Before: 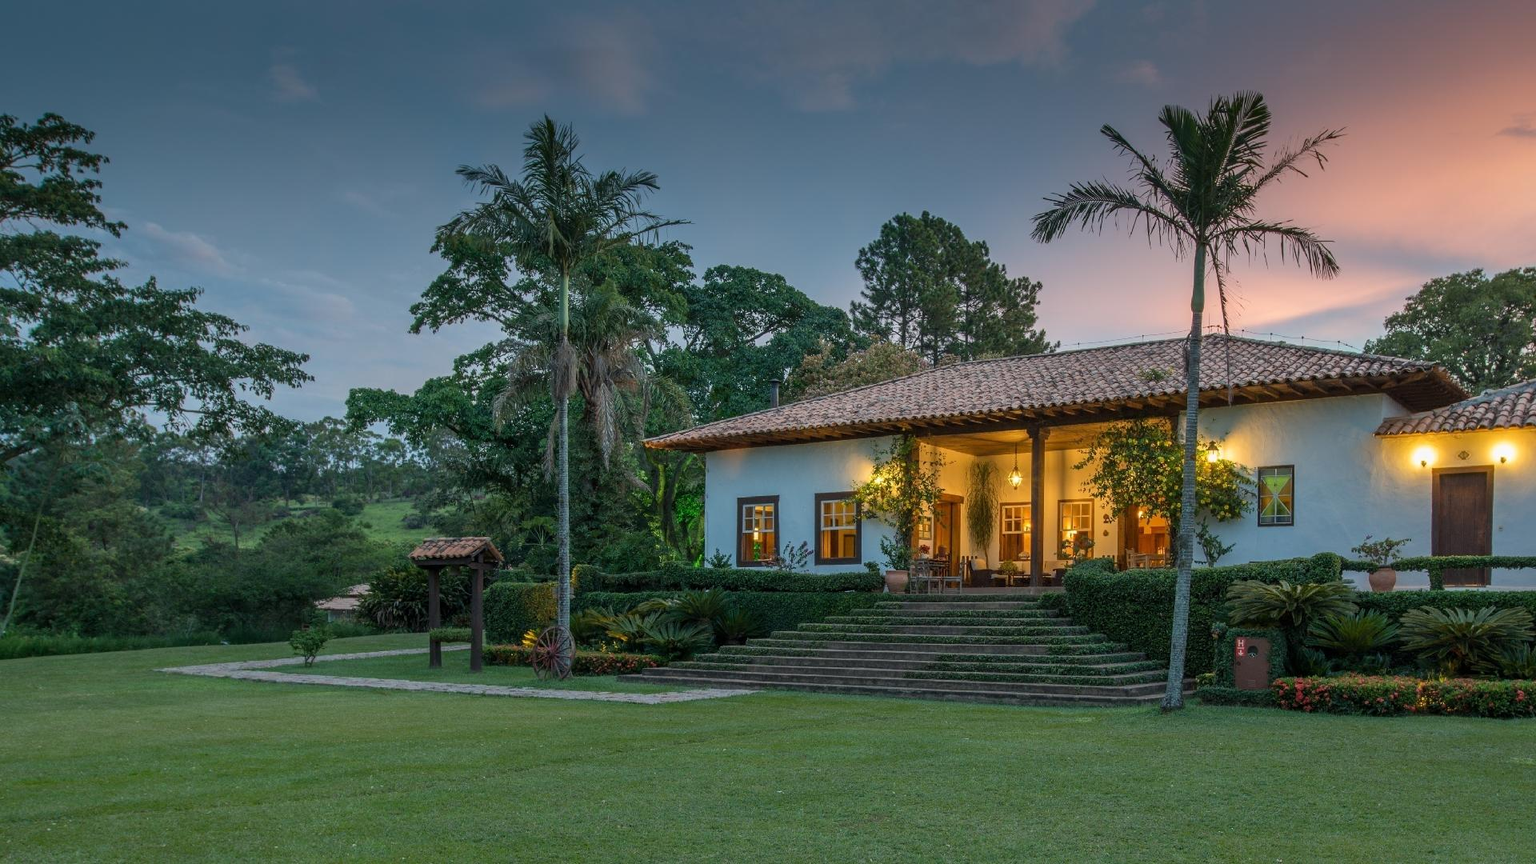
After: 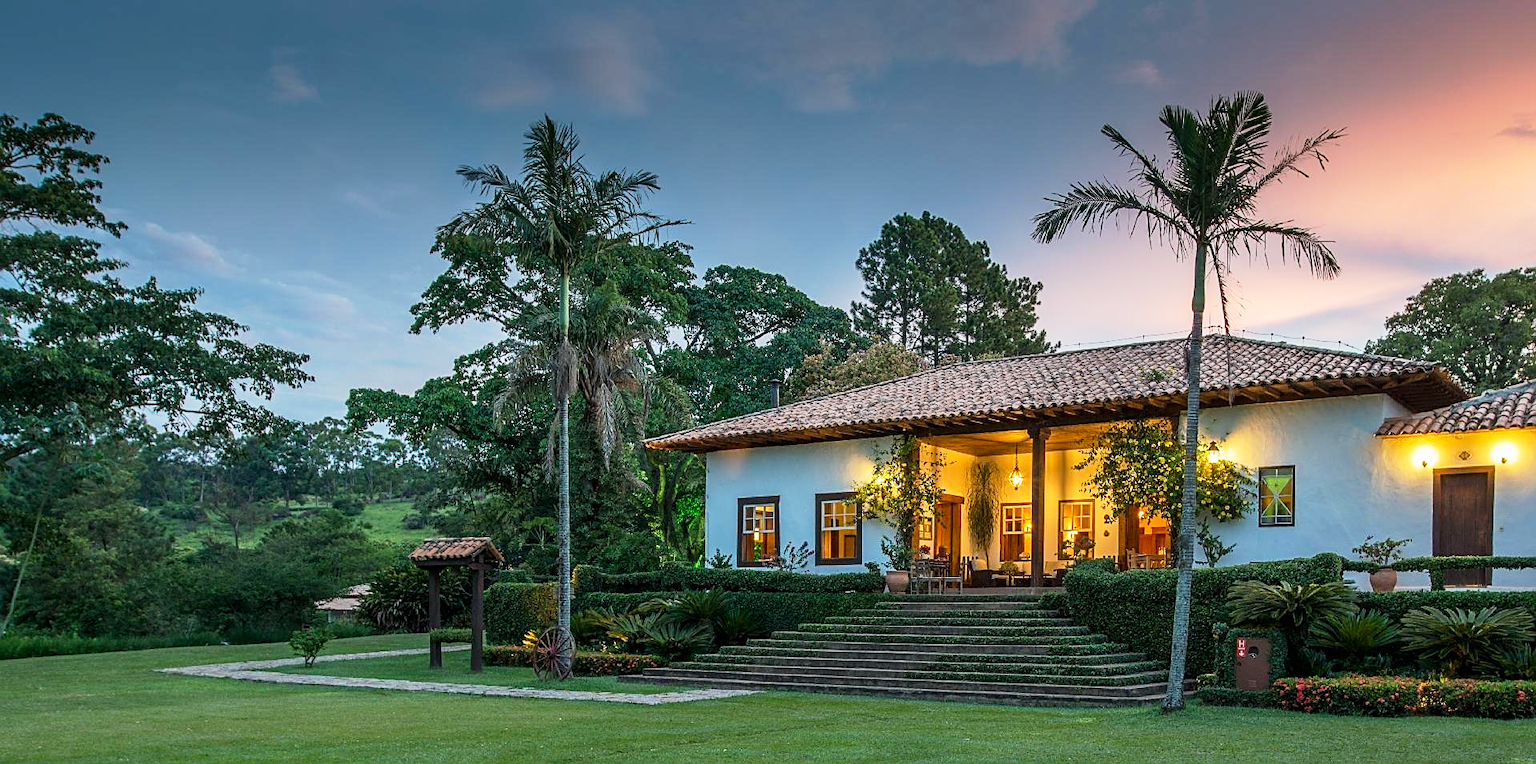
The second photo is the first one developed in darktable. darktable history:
sharpen: on, module defaults
base curve: curves: ch0 [(0, 0) (0.005, 0.002) (0.193, 0.295) (0.399, 0.664) (0.75, 0.928) (1, 1)], preserve colors none
crop and rotate: top 0%, bottom 11.542%
